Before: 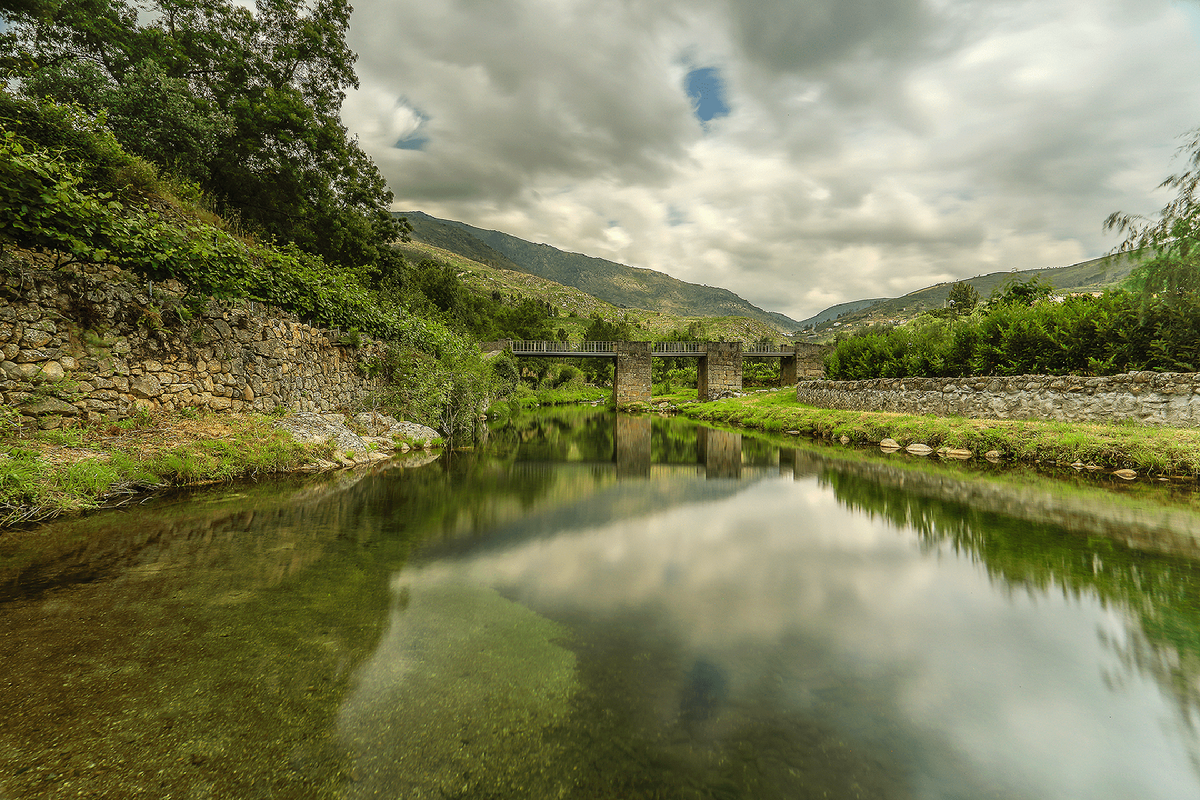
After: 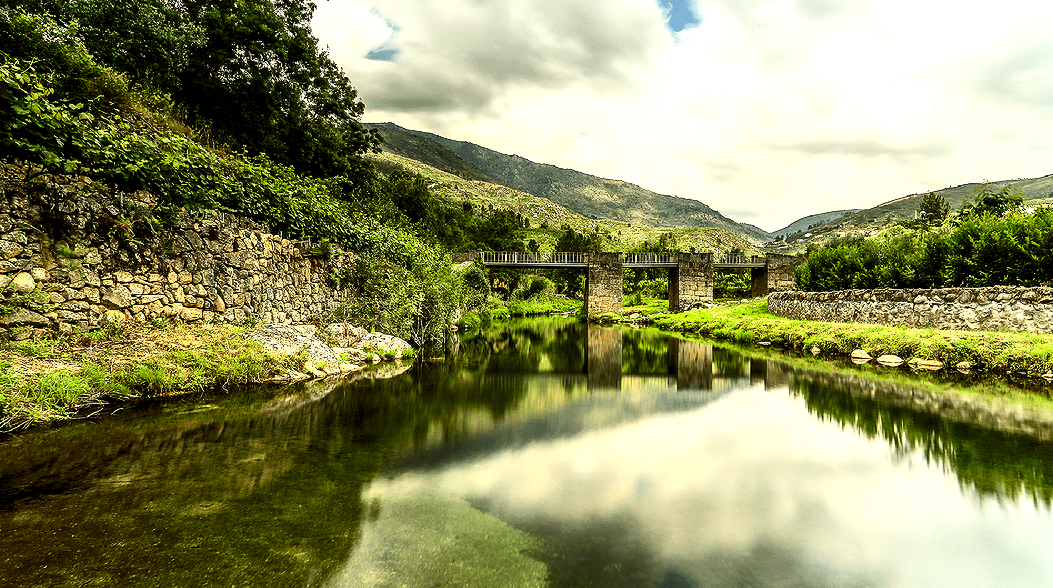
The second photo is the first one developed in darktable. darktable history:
crop and rotate: left 2.426%, top 11.153%, right 9.784%, bottom 15.322%
color correction: highlights b* 0.048, saturation 0.979
contrast brightness saturation: contrast 0.401, brightness 0.098, saturation 0.213
levels: levels [0.055, 0.477, 0.9]
